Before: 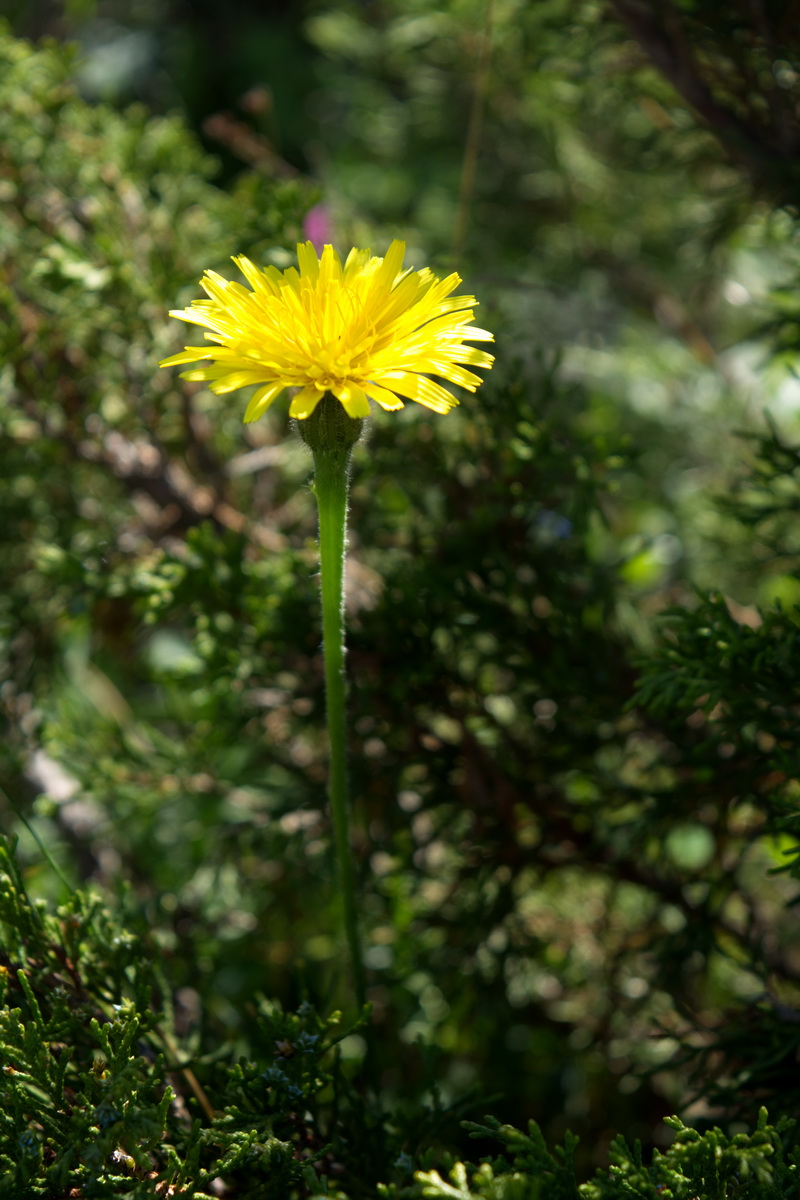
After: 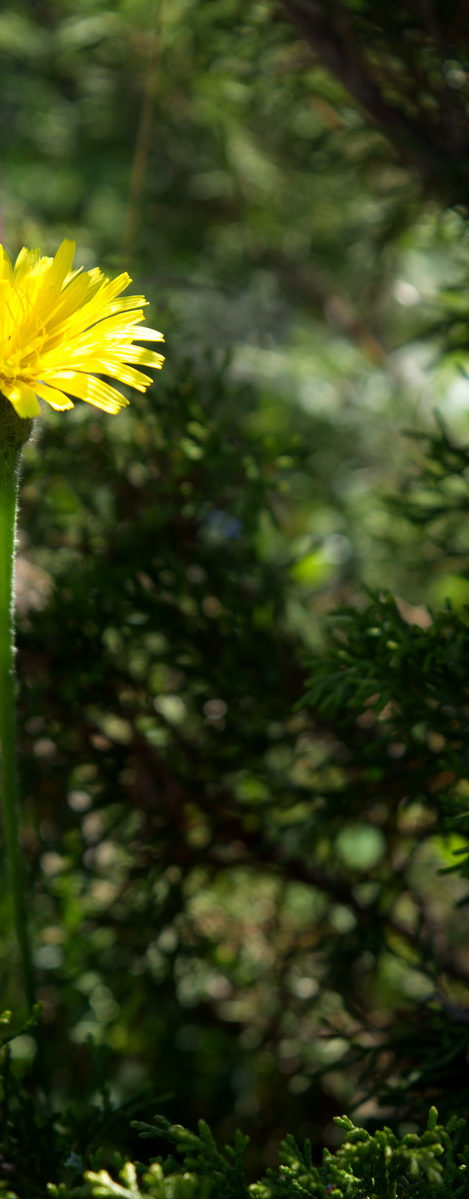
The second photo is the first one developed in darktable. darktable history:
crop: left 41.331%
